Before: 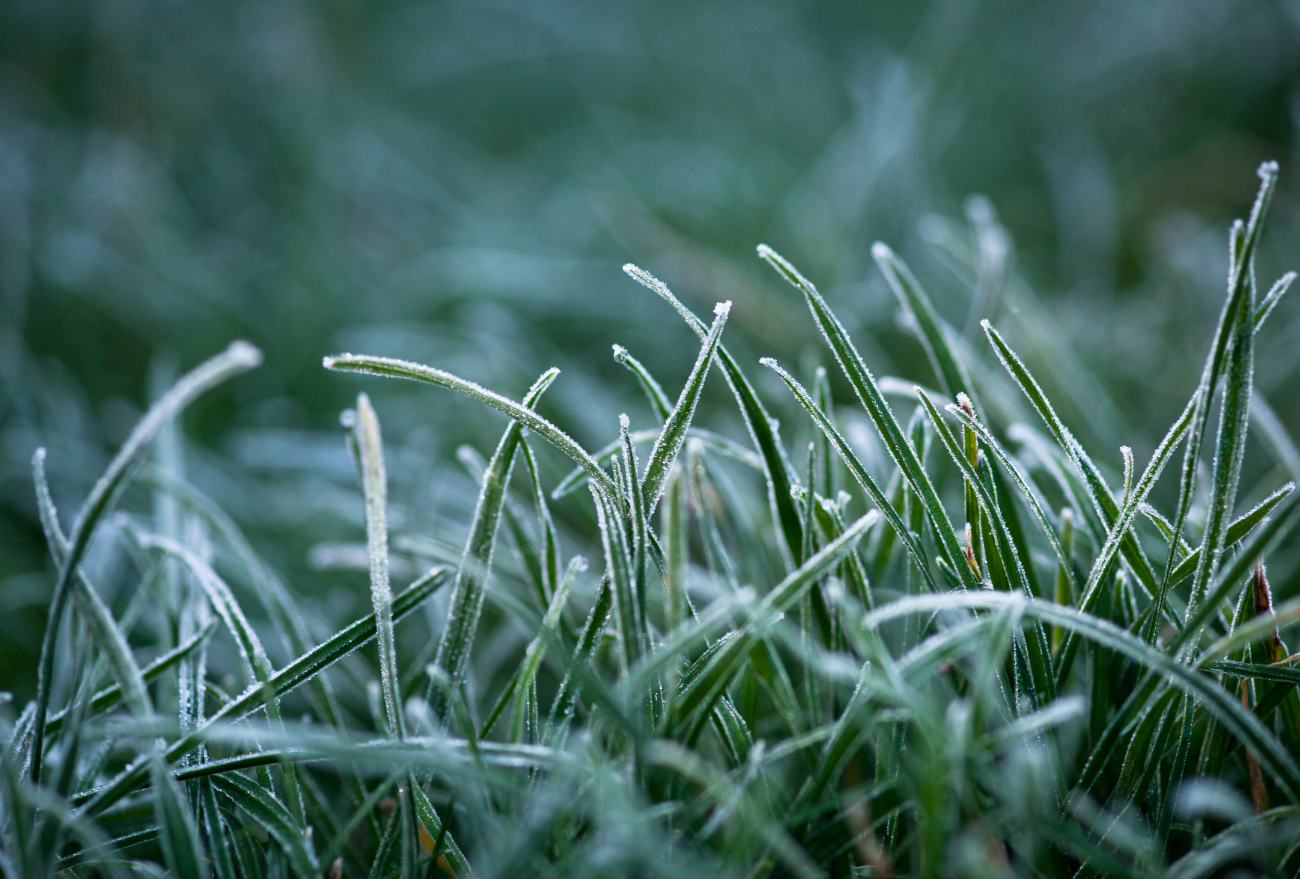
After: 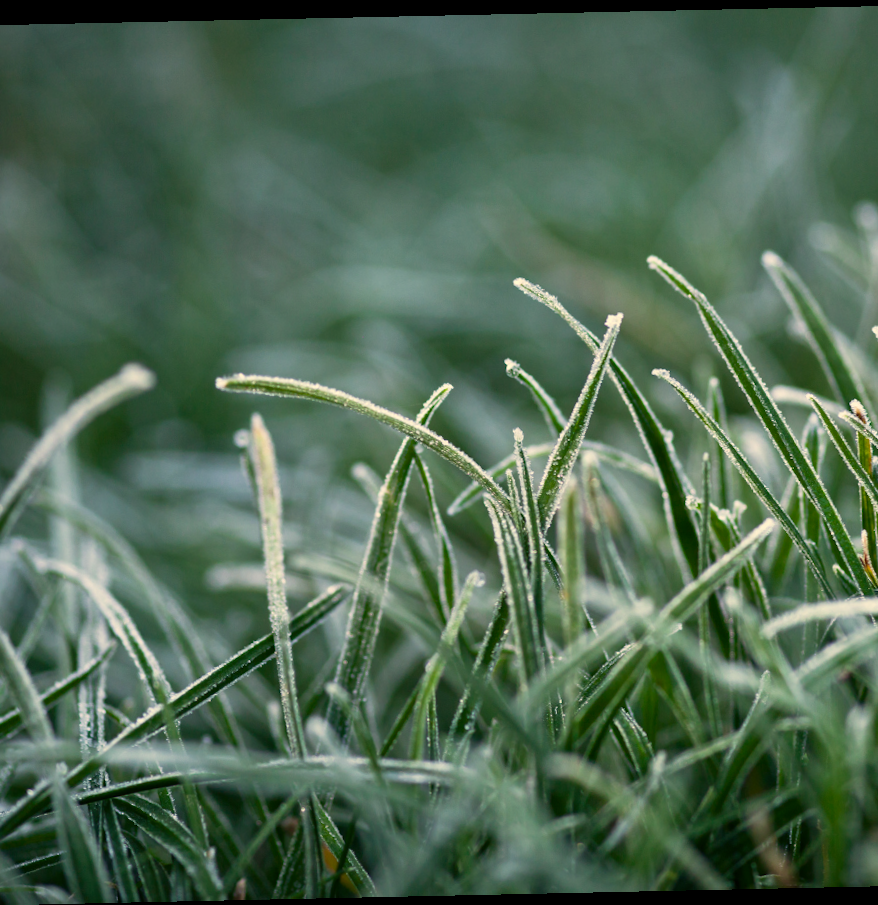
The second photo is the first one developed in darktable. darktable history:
crop and rotate: left 8.786%, right 24.548%
color correction: highlights a* 2.72, highlights b* 22.8
rotate and perspective: rotation -1.24°, automatic cropping off
